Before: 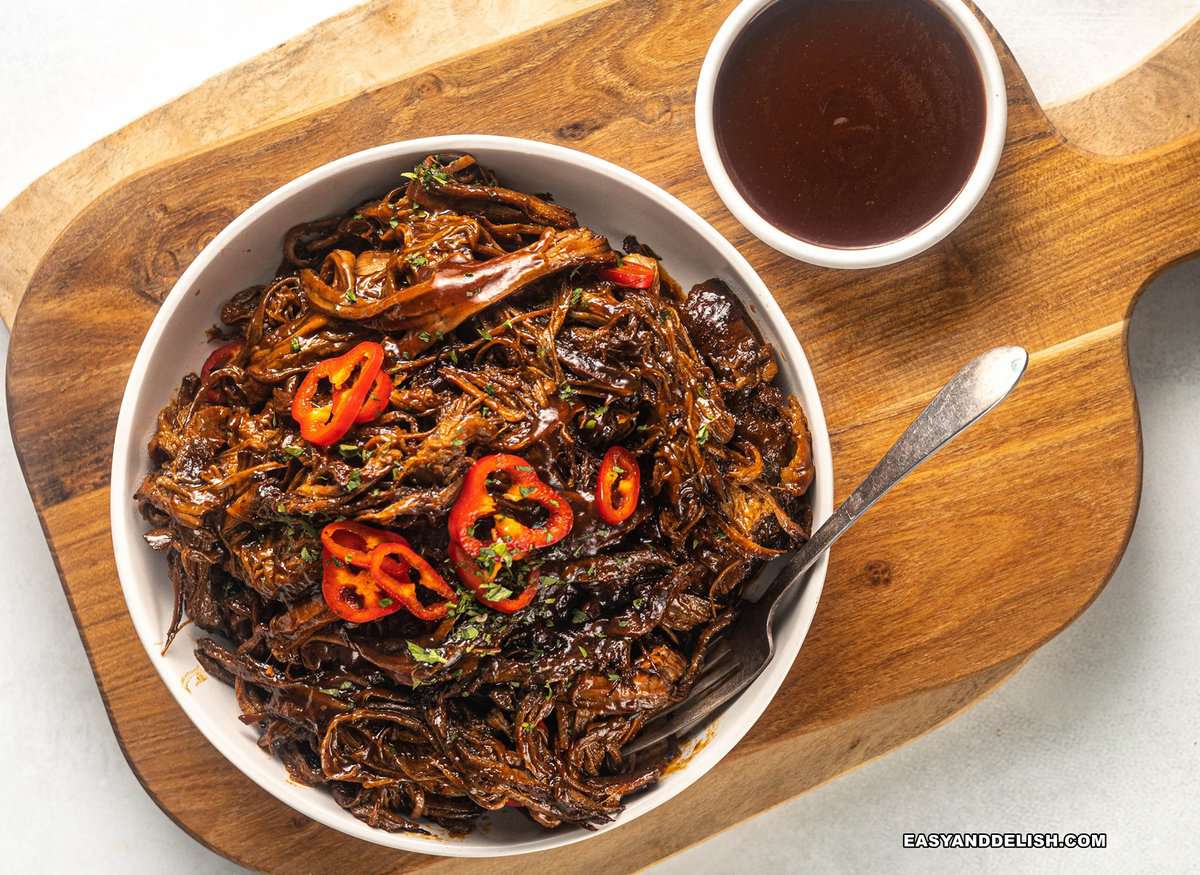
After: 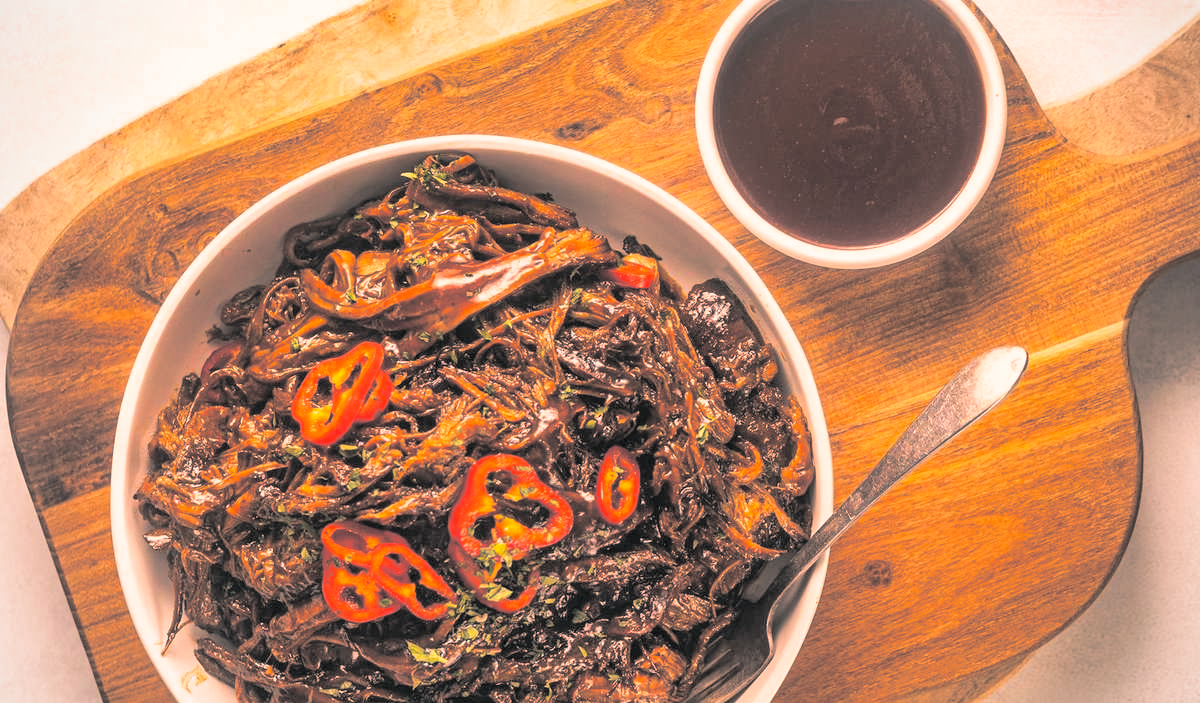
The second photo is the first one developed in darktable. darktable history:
split-toning: shadows › hue 201.6°, shadows › saturation 0.16, highlights › hue 50.4°, highlights › saturation 0.2, balance -49.9
shadows and highlights: soften with gaussian
contrast brightness saturation: brightness 0.28
color correction: highlights a* 21.16, highlights b* 19.61
vignetting: brightness -0.167
crop: bottom 19.644%
